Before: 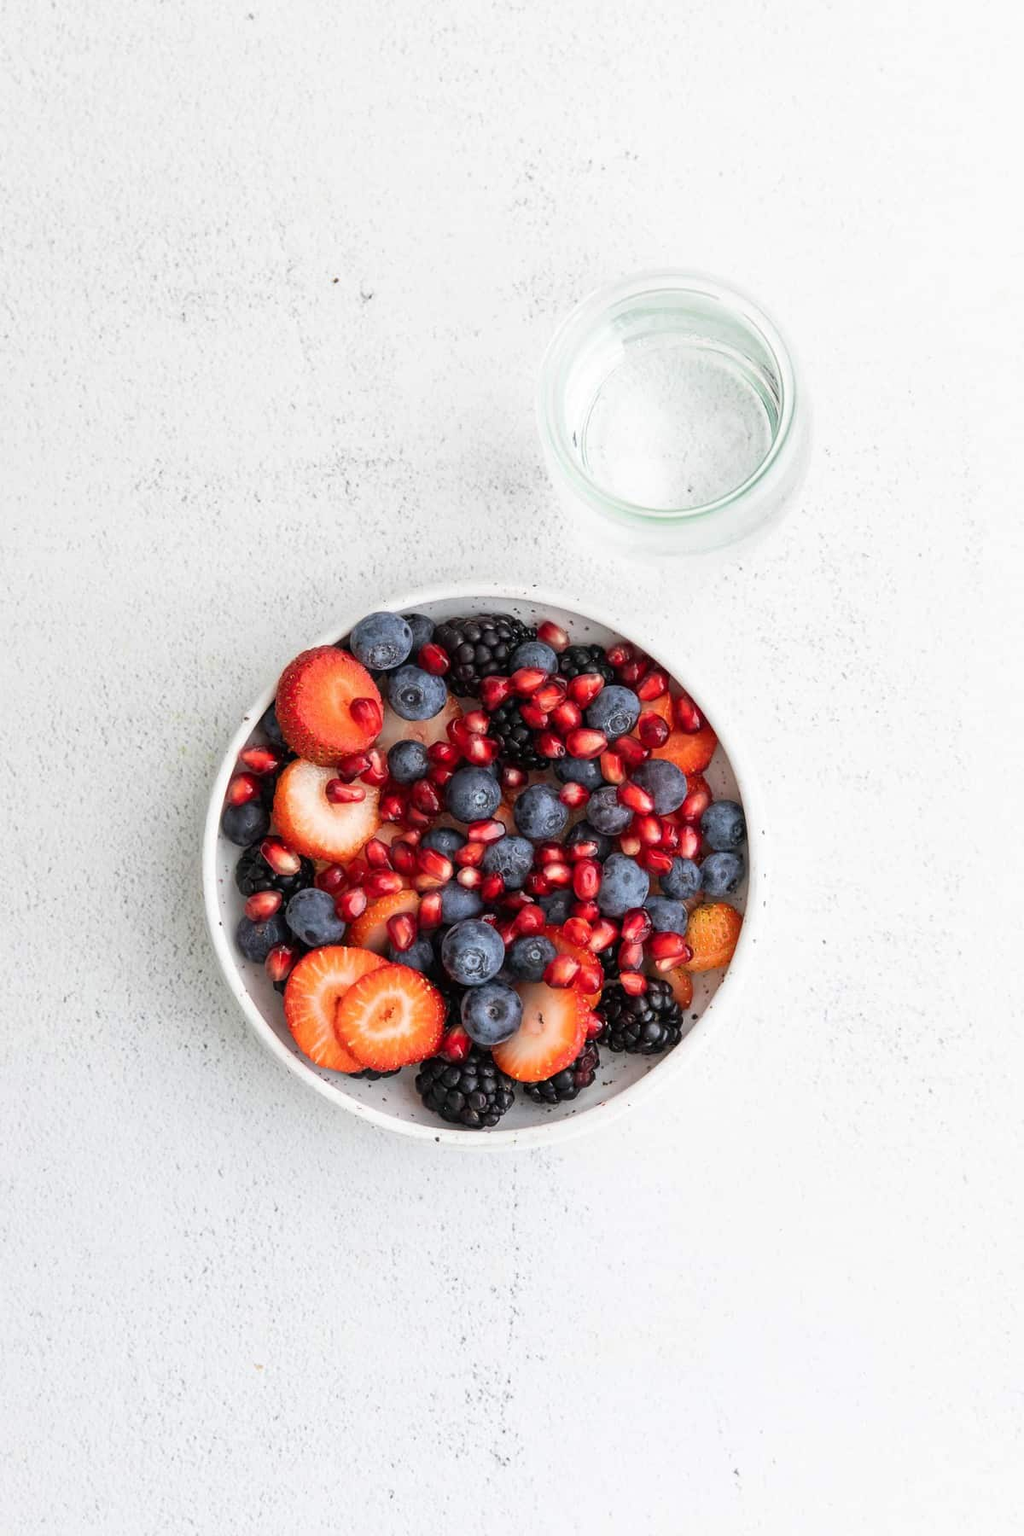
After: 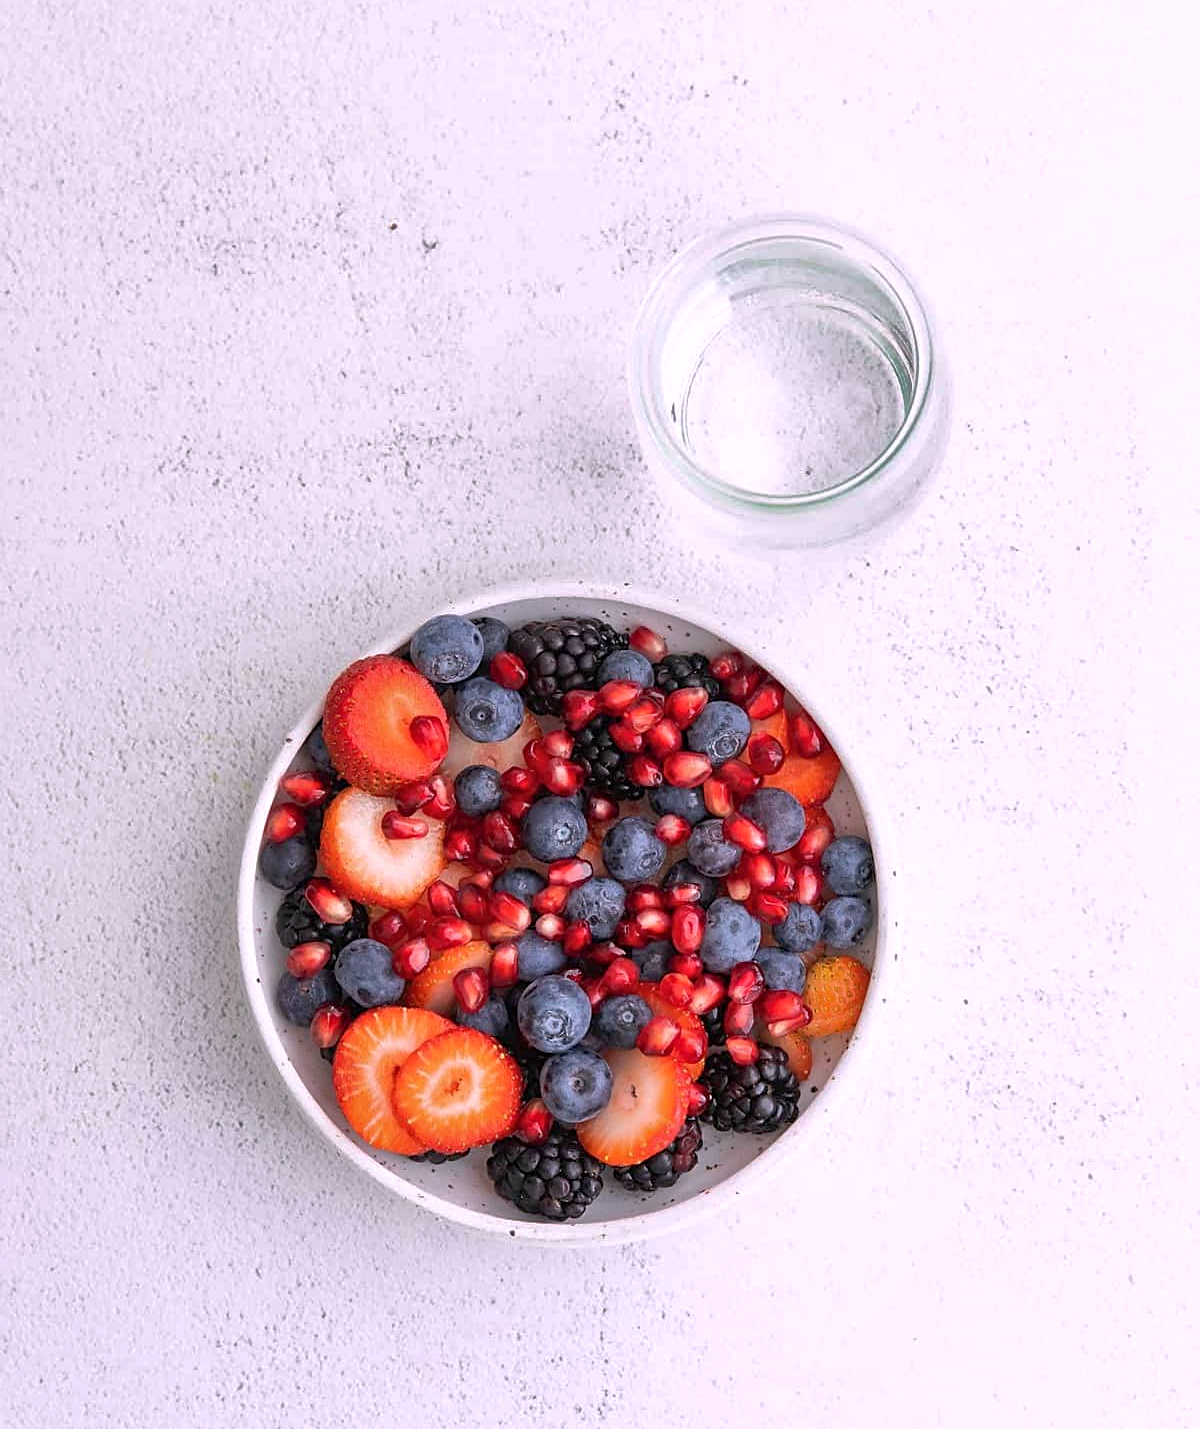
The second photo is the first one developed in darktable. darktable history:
white balance: red 1.05, blue 1.072
shadows and highlights: on, module defaults
sharpen: on, module defaults
crop and rotate: top 5.667%, bottom 14.937%
